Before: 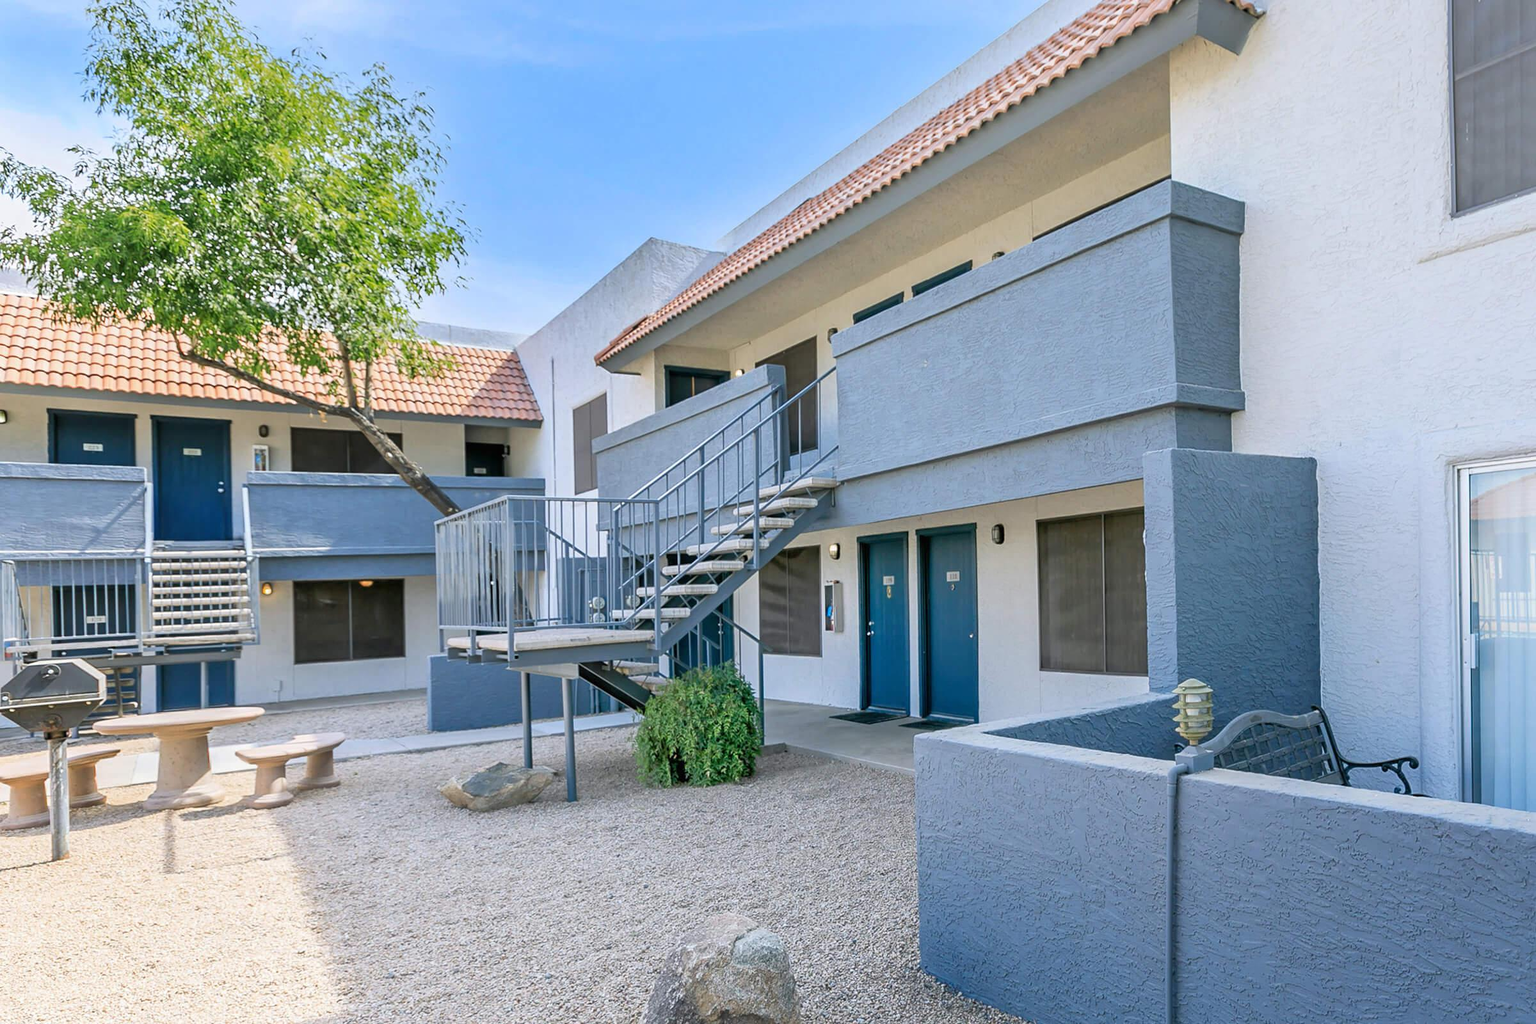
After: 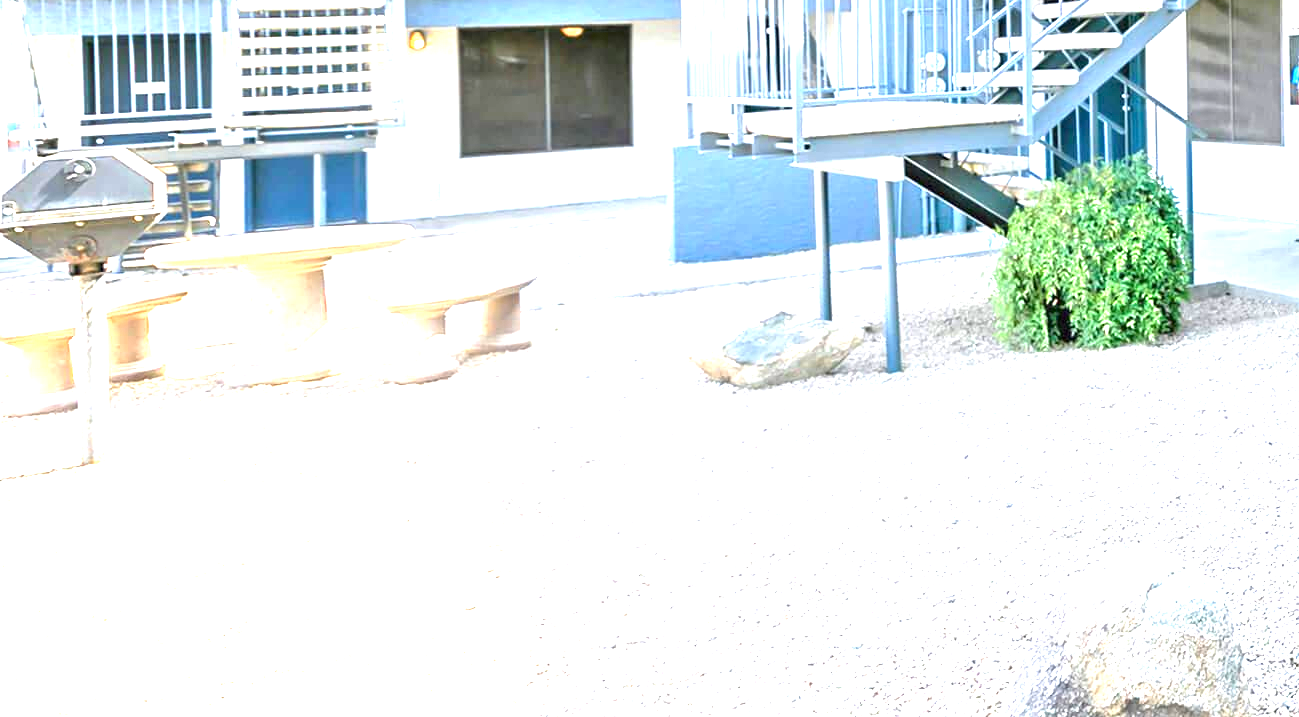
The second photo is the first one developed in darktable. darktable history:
crop and rotate: top 55.025%, right 45.868%, bottom 0.162%
exposure: exposure 2.235 EV, compensate highlight preservation false
